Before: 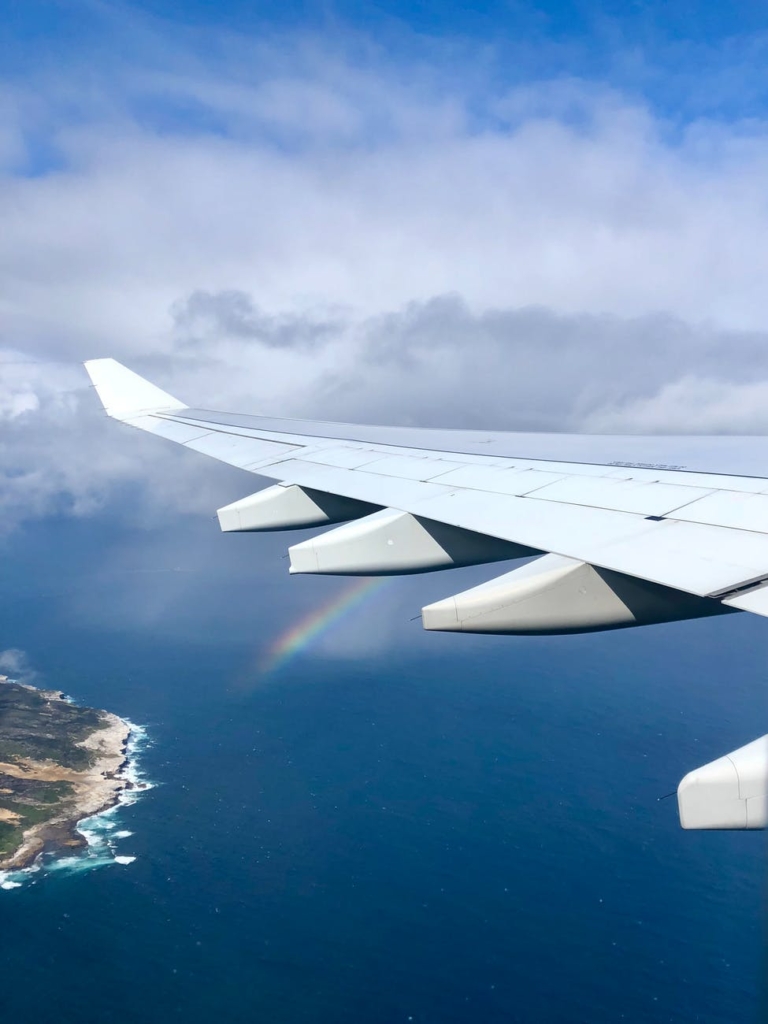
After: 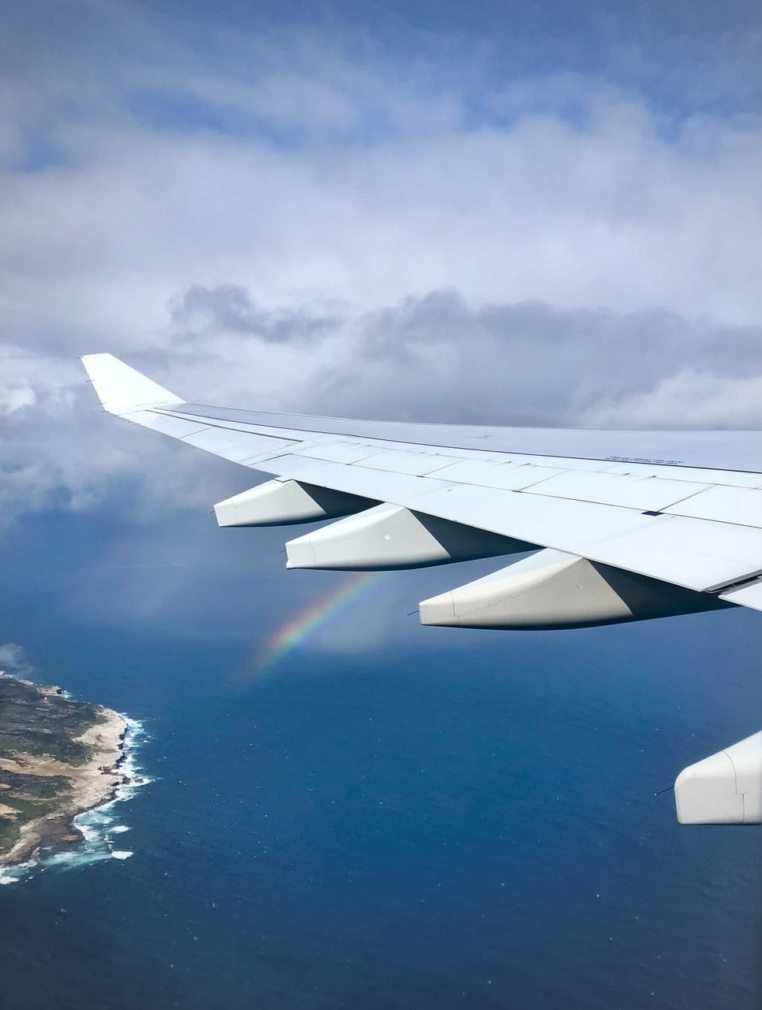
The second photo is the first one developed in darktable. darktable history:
shadows and highlights: shadows 51.74, highlights -28.72, highlights color adjustment 0.026%, soften with gaussian
crop: left 0.478%, top 0.512%, right 0.205%, bottom 0.772%
vignetting: fall-off start 67.16%, brightness -0.214, width/height ratio 1.007
